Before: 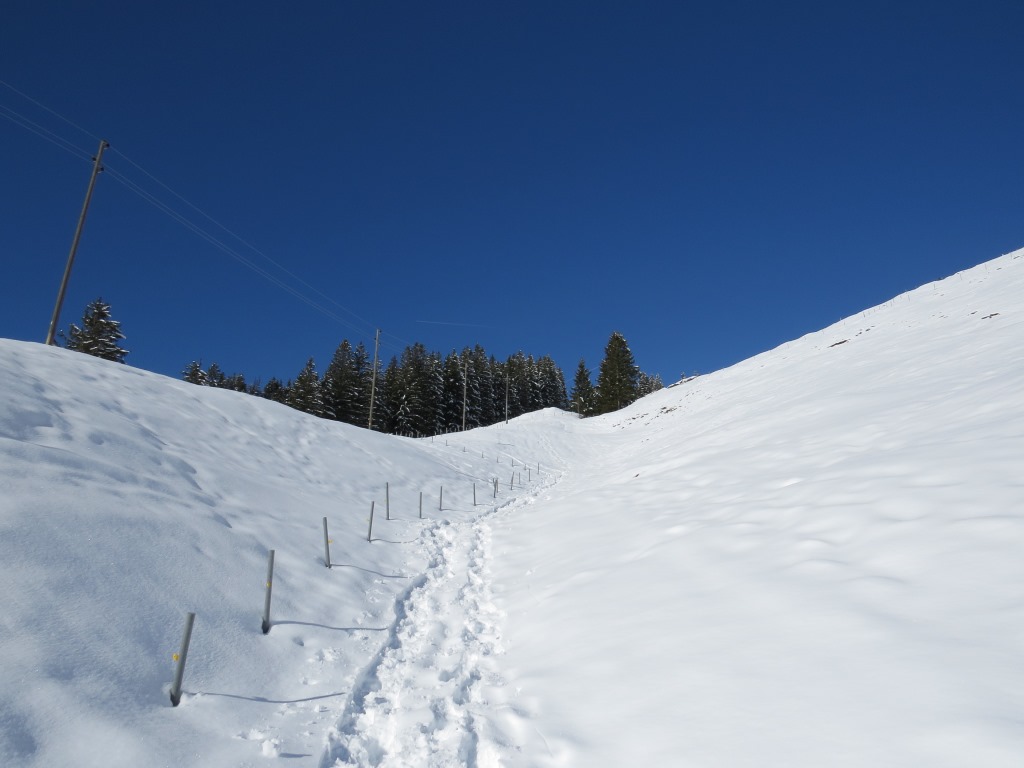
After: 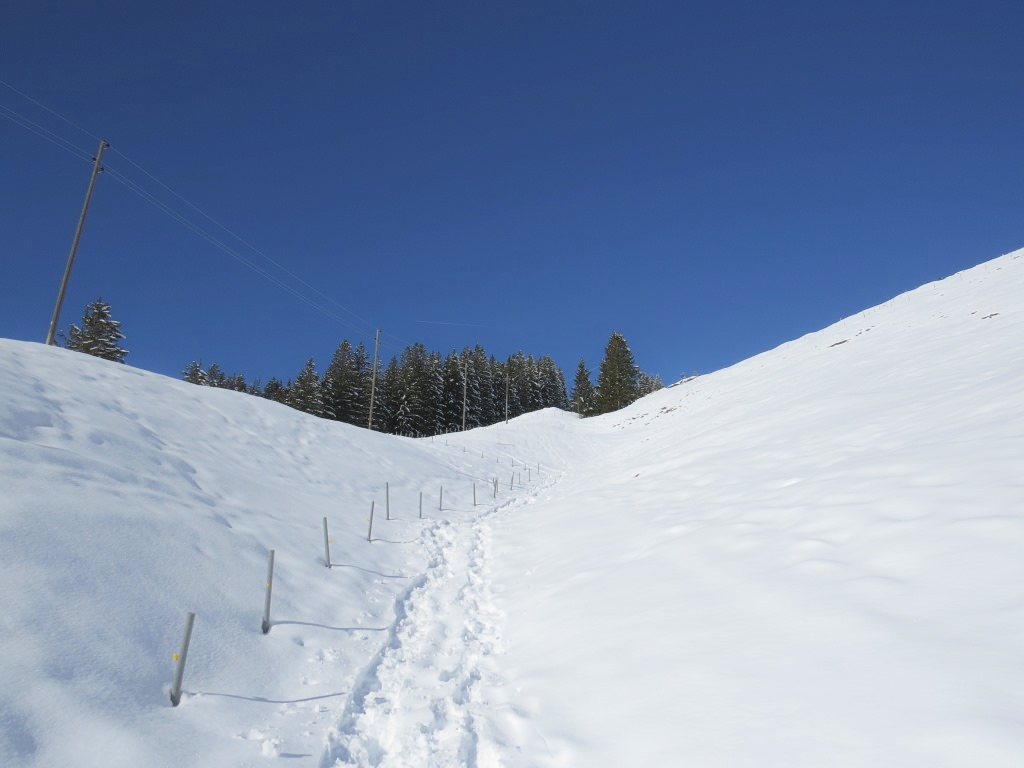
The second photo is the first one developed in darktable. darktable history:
contrast brightness saturation: brightness 0.13
contrast equalizer: y [[0.5, 0.486, 0.447, 0.446, 0.489, 0.5], [0.5 ×6], [0.5 ×6], [0 ×6], [0 ×6]]
